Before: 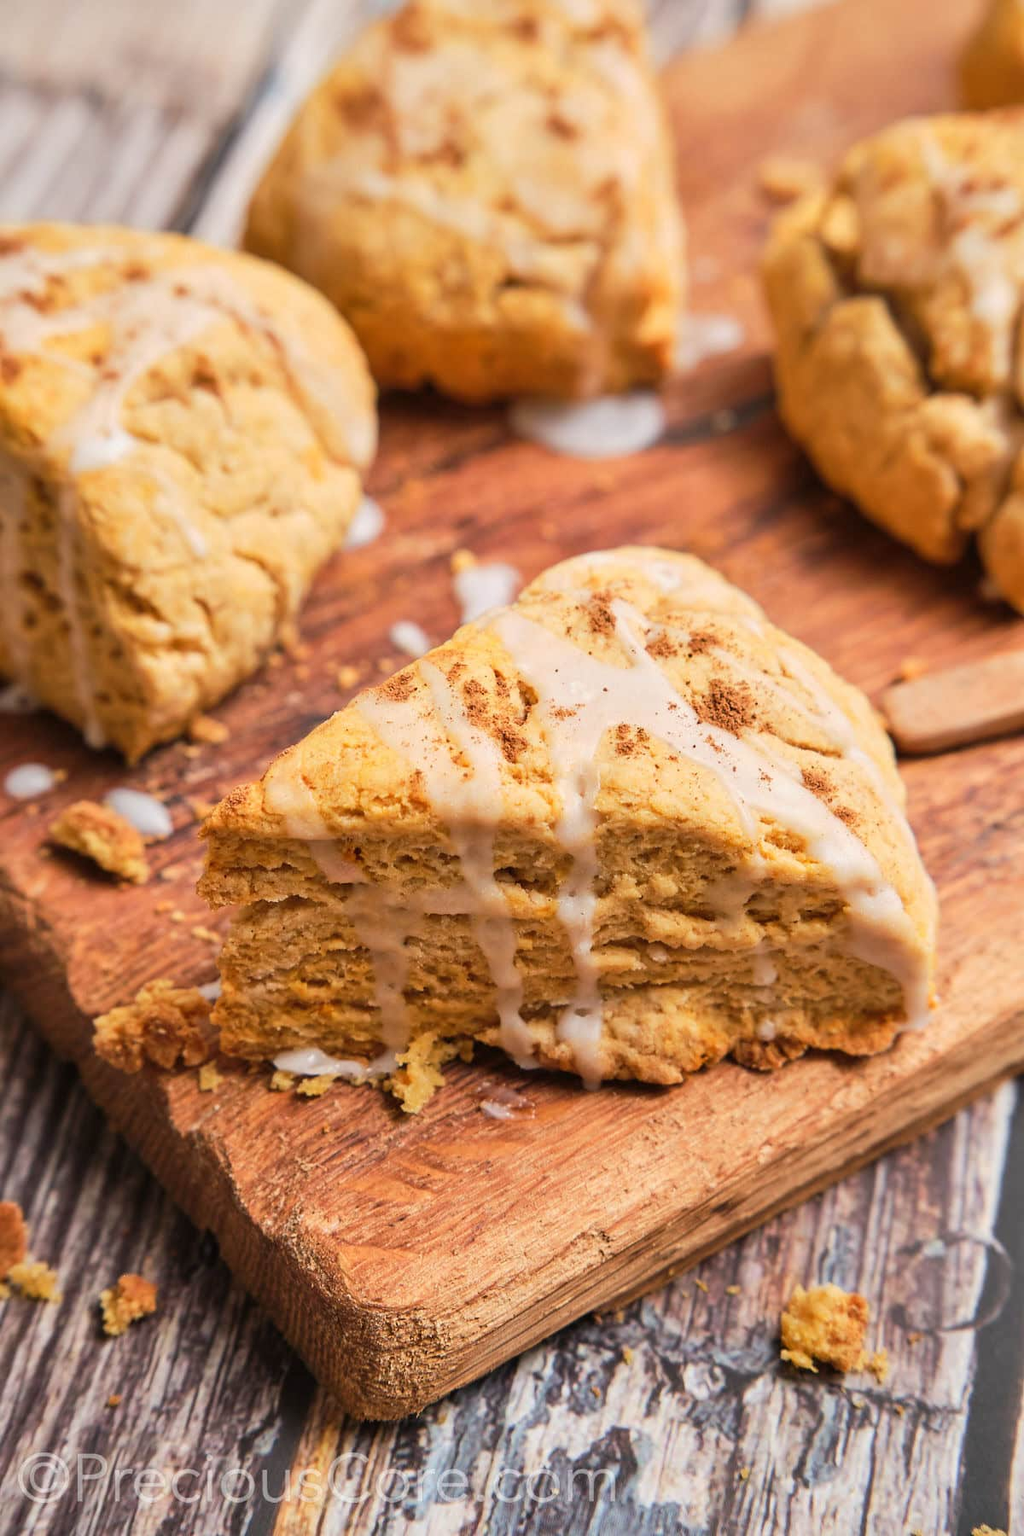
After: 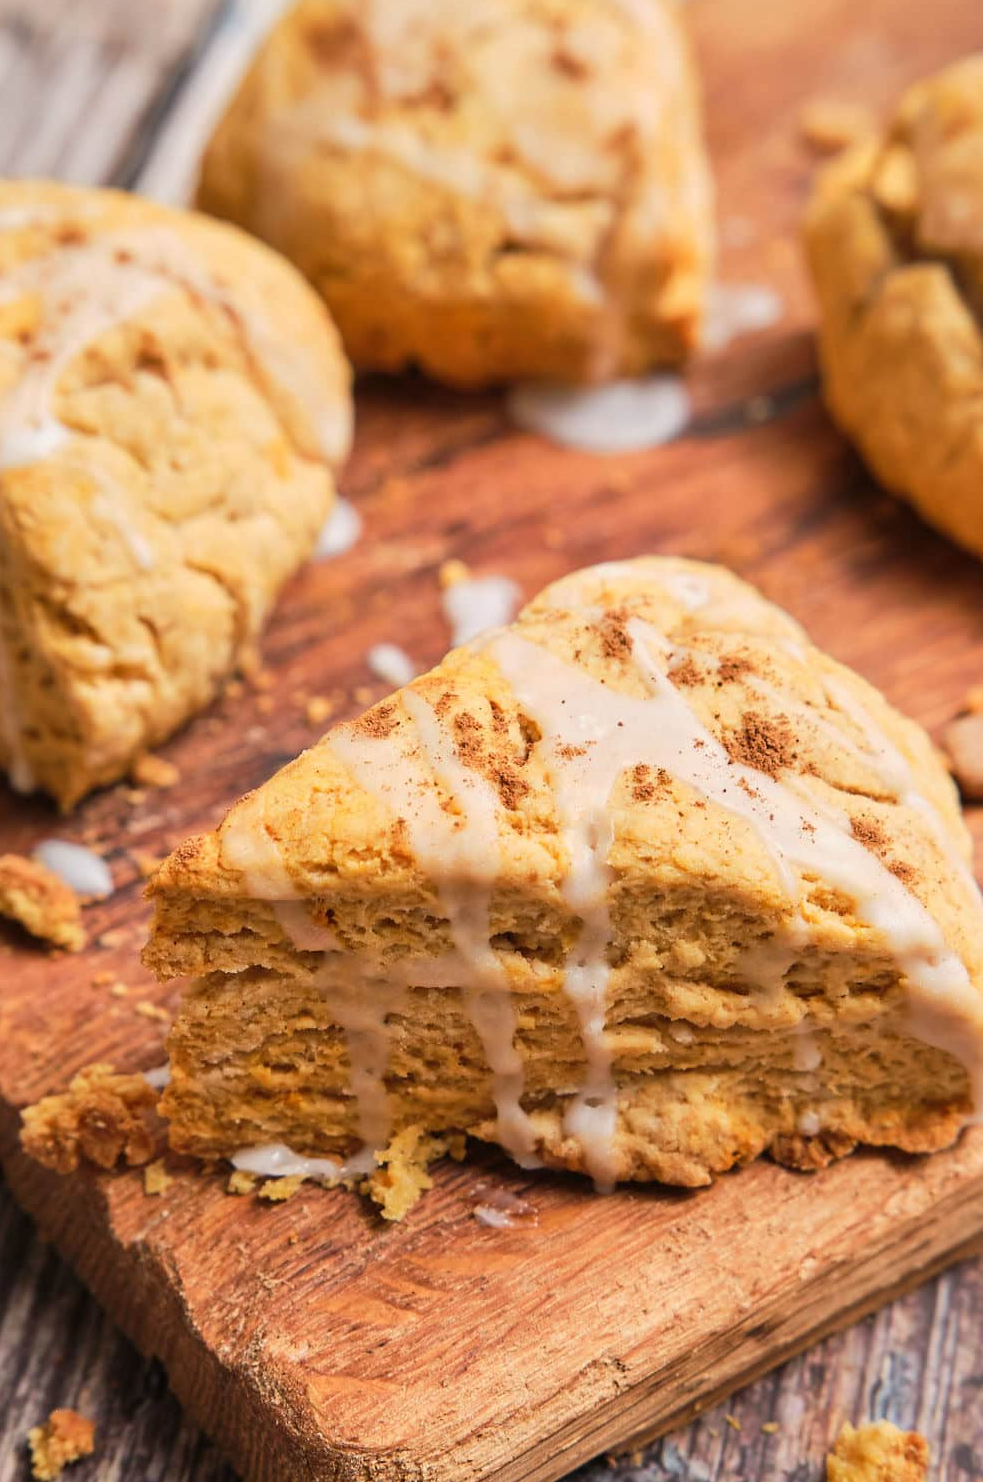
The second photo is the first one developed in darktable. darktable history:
crop and rotate: left 7.498%, top 4.678%, right 10.525%, bottom 12.945%
